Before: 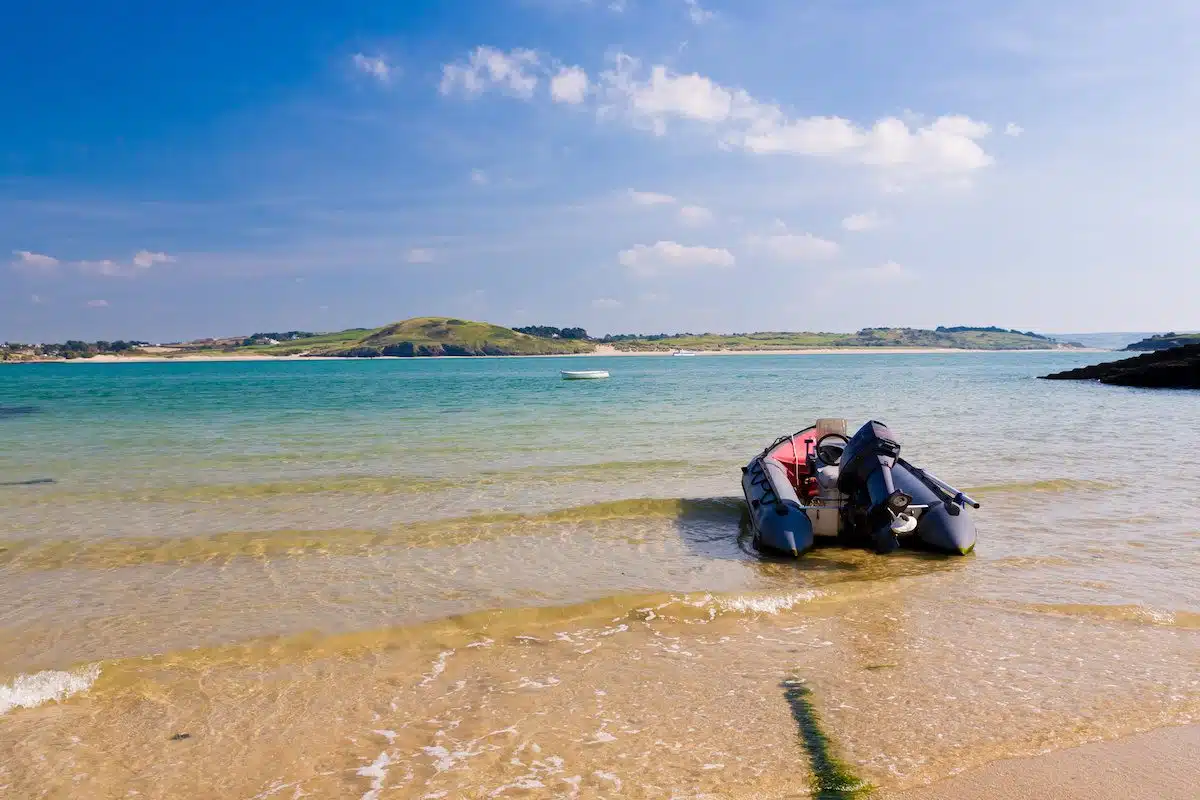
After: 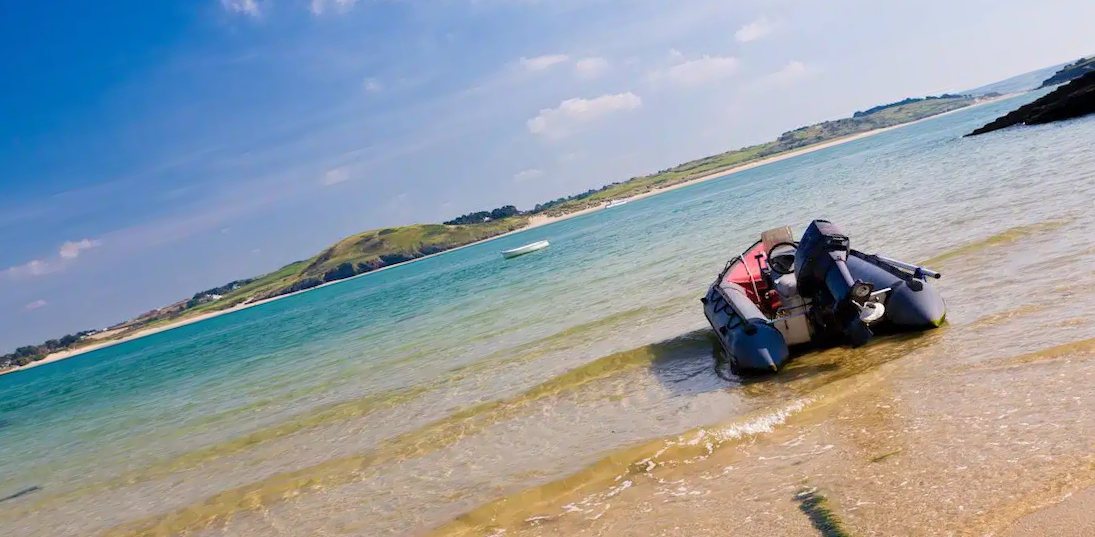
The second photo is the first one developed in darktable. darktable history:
exposure: compensate highlight preservation false
rotate and perspective: rotation -14.8°, crop left 0.1, crop right 0.903, crop top 0.25, crop bottom 0.748
